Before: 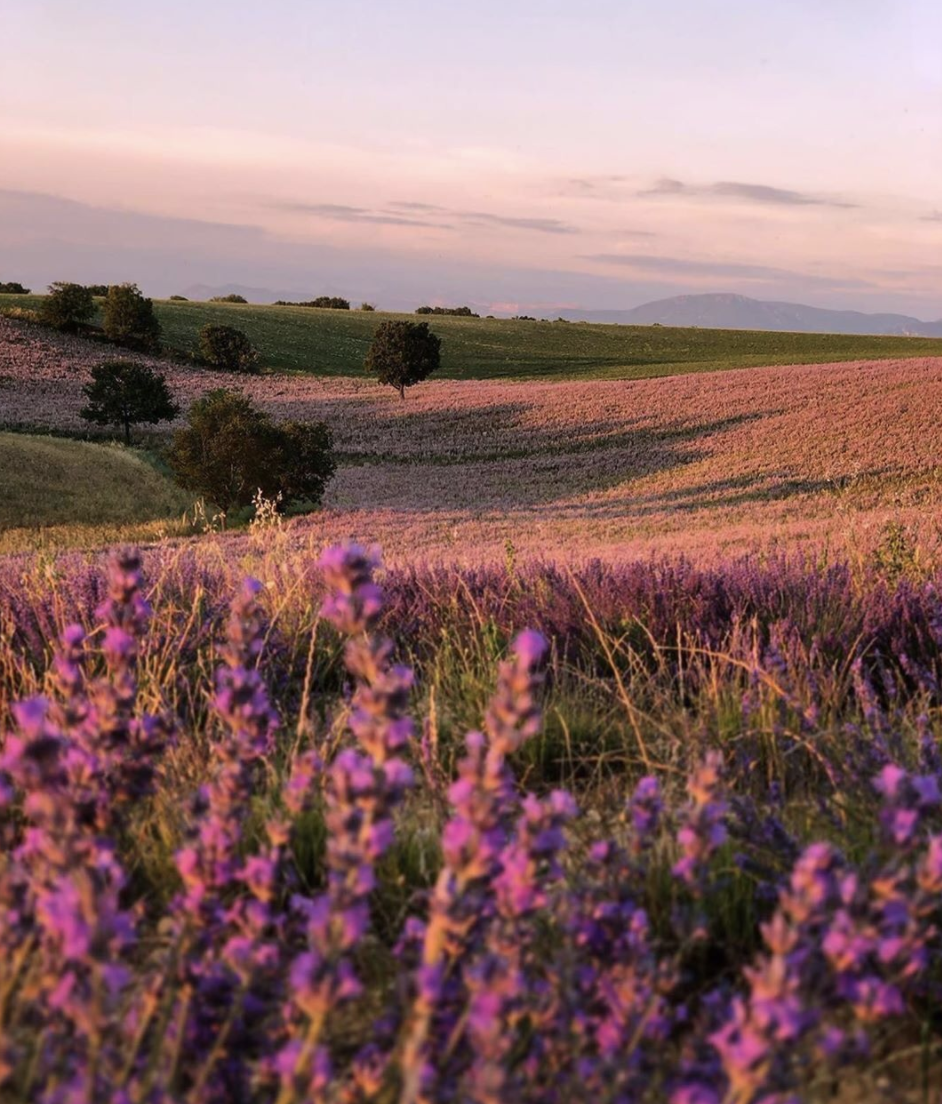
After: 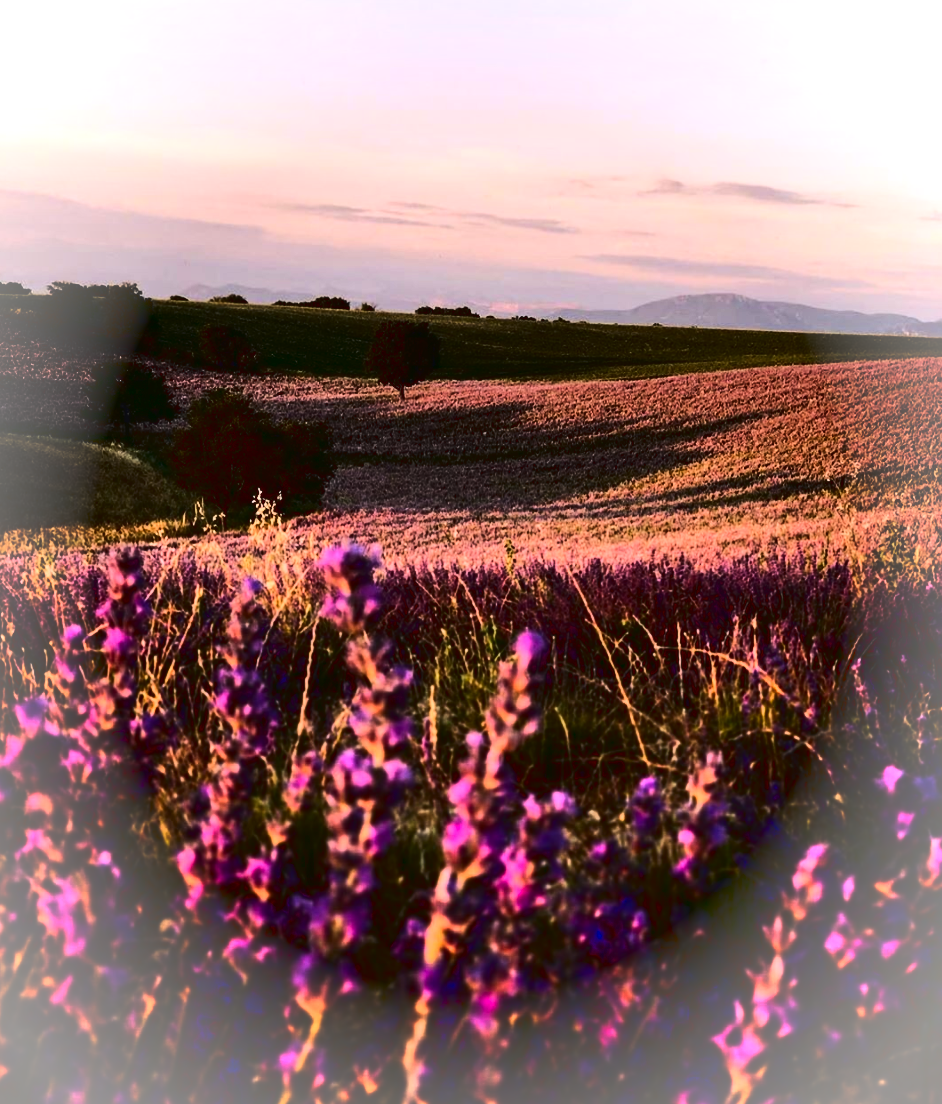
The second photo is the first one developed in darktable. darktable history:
tone curve: curves: ch0 [(0.003, 0.023) (0.071, 0.052) (0.236, 0.197) (0.466, 0.557) (0.631, 0.764) (0.806, 0.906) (1, 1)]; ch1 [(0, 0) (0.262, 0.227) (0.417, 0.386) (0.469, 0.467) (0.502, 0.51) (0.528, 0.521) (0.573, 0.555) (0.605, 0.621) (0.644, 0.671) (0.686, 0.728) (0.994, 0.987)]; ch2 [(0, 0) (0.262, 0.188) (0.385, 0.353) (0.427, 0.424) (0.495, 0.502) (0.531, 0.555) (0.583, 0.632) (0.644, 0.748) (1, 1)], color space Lab, linked channels, preserve colors none
vignetting: brightness 0.312, saturation 0.003, automatic ratio true
shadows and highlights: soften with gaussian
contrast brightness saturation: contrast 0.236, brightness -0.233, saturation 0.148
